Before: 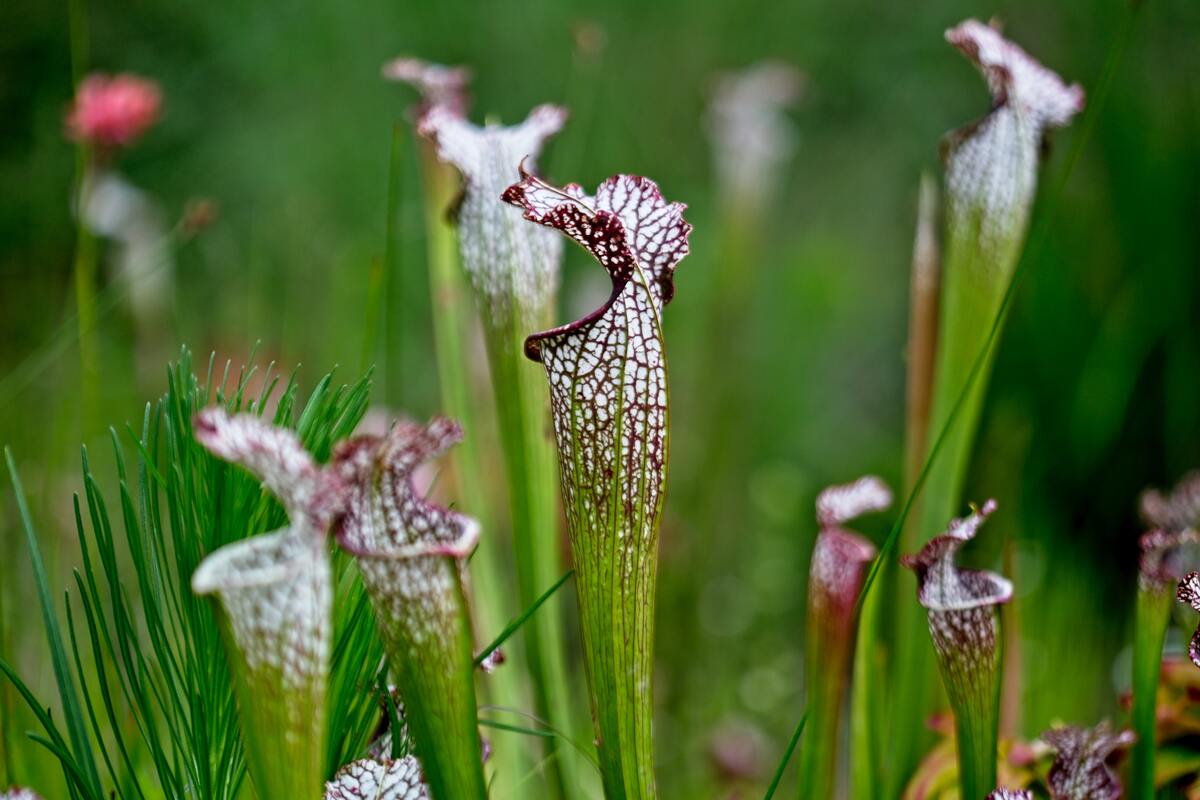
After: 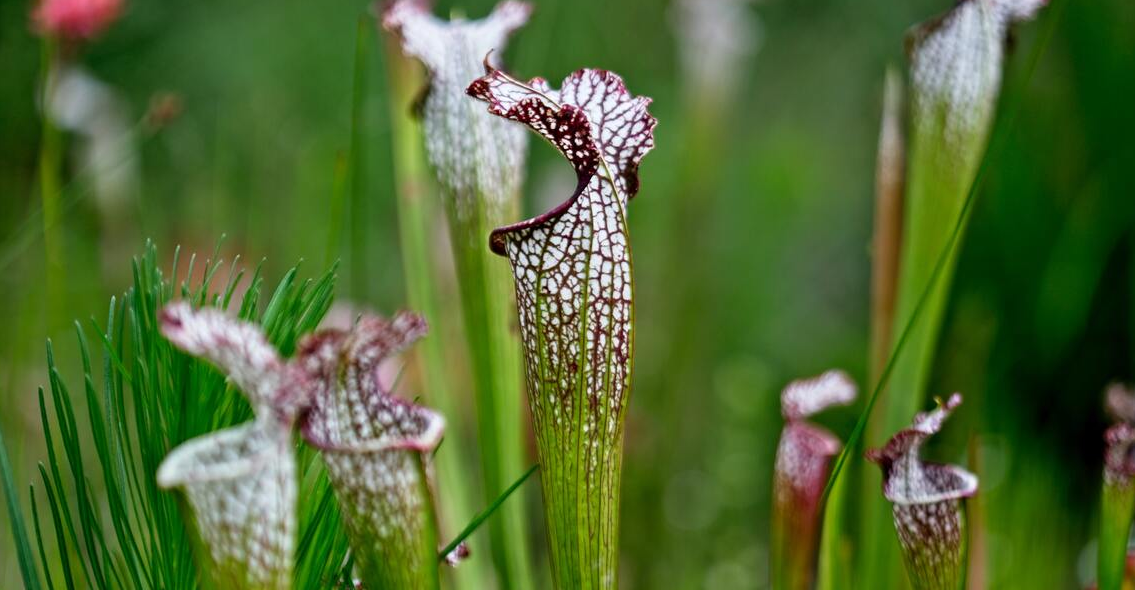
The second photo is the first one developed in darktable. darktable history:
crop and rotate: left 2.965%, top 13.467%, right 2.425%, bottom 12.731%
